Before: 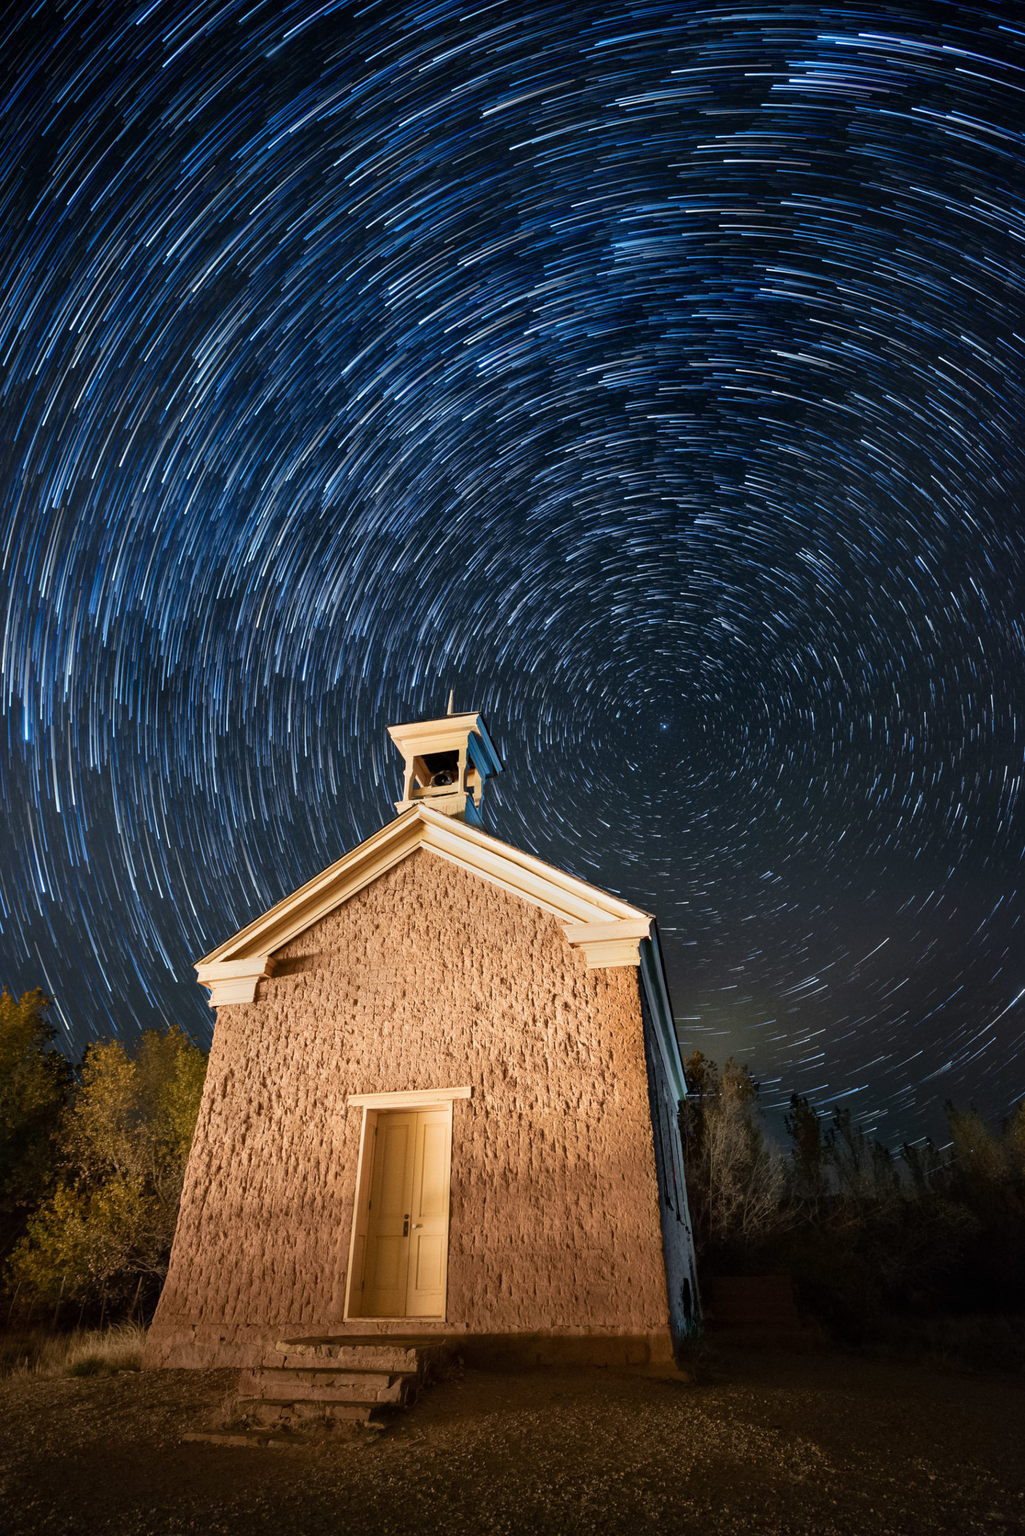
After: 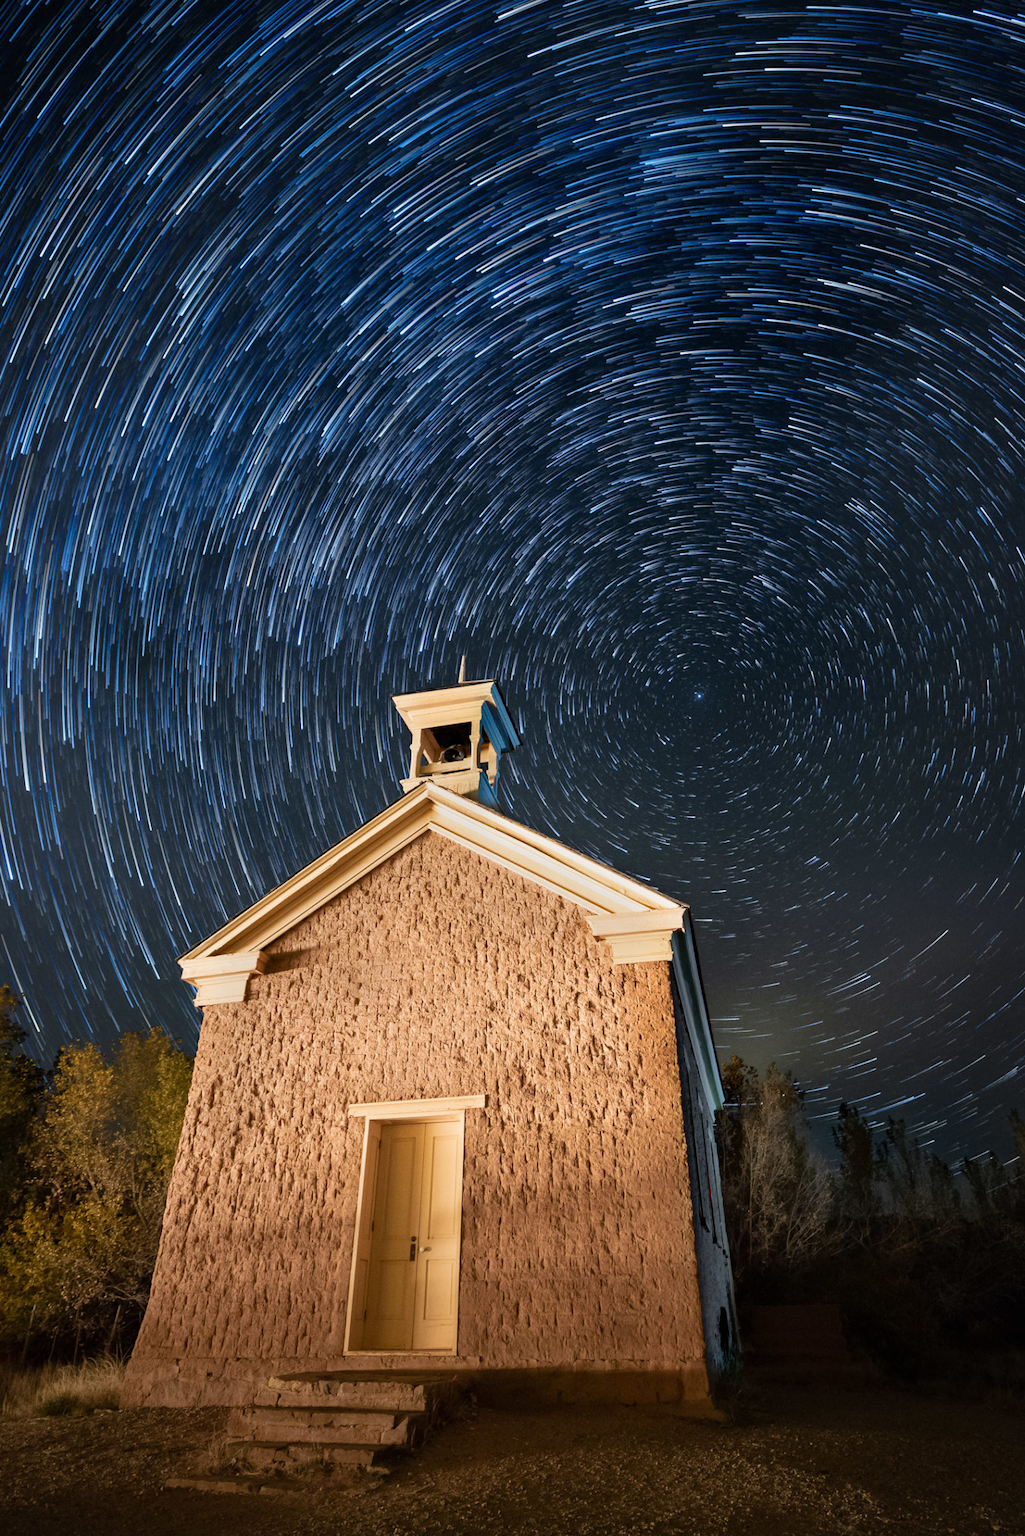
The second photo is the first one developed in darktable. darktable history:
crop: left 3.305%, top 6.436%, right 6.389%, bottom 3.258%
white balance: red 1, blue 1
